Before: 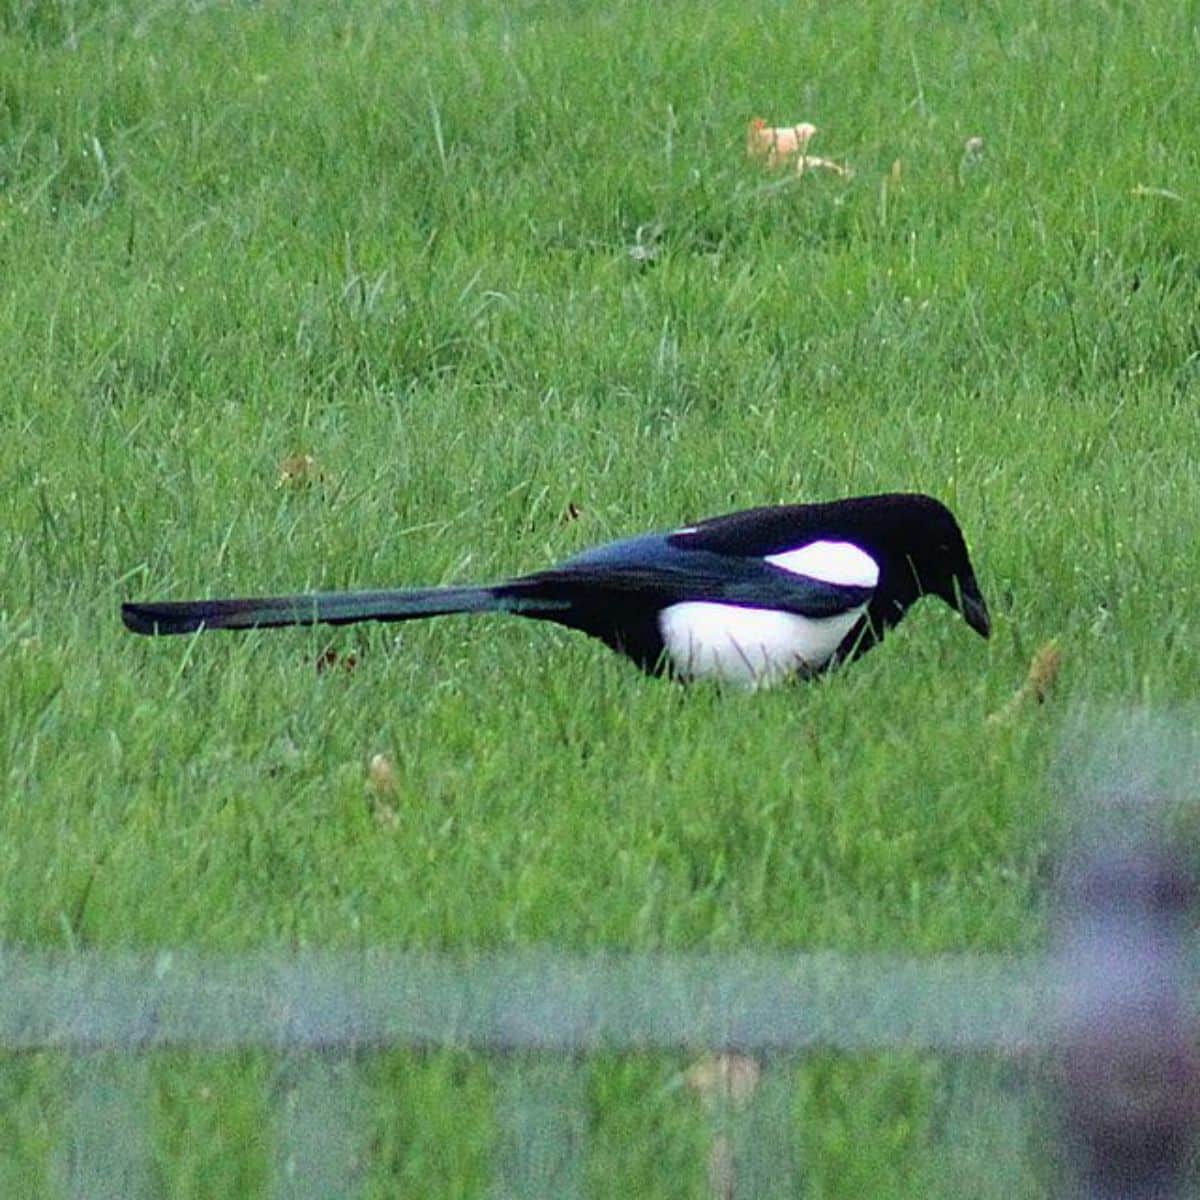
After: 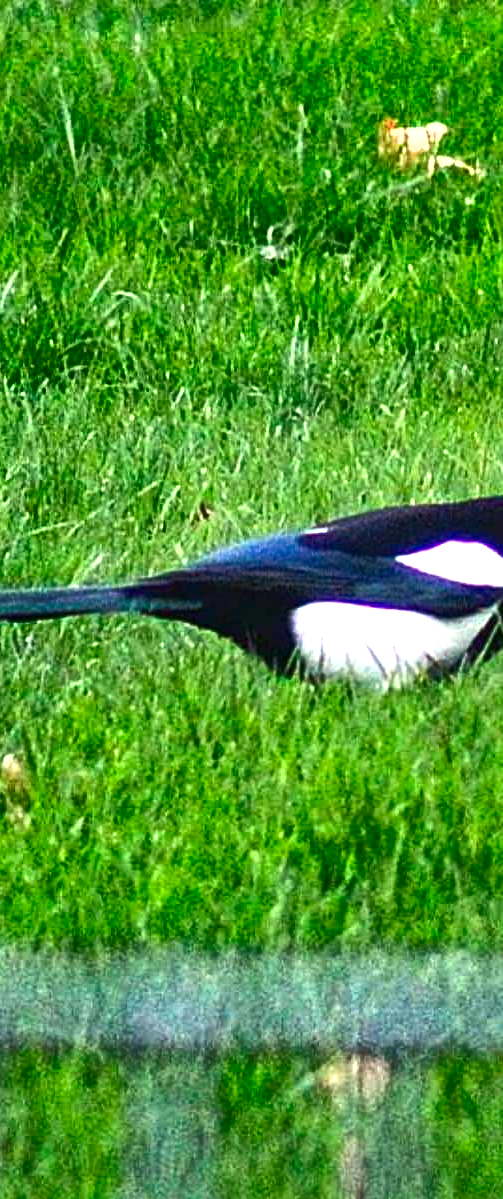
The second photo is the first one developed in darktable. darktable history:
exposure: black level correction 0, exposure 1.107 EV, compensate highlight preservation false
crop: left 30.764%, right 27.299%
color correction: highlights a* 3.53, highlights b* 2.16, saturation 1.19
shadows and highlights: shadows 20.77, highlights -81.59, soften with gaussian
